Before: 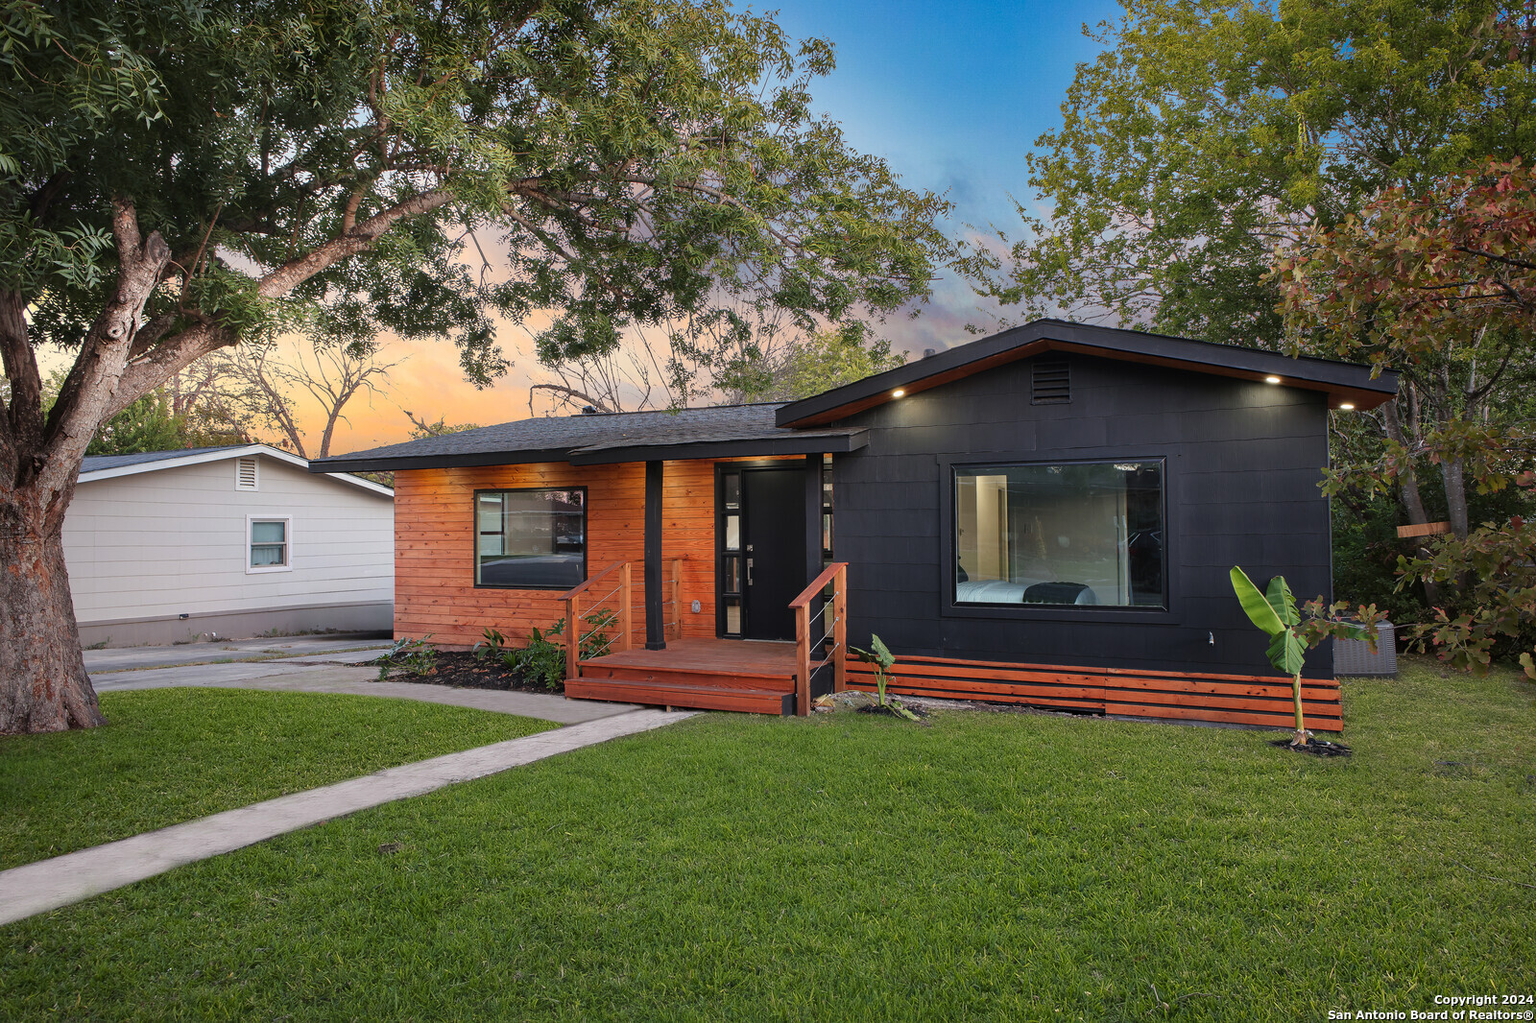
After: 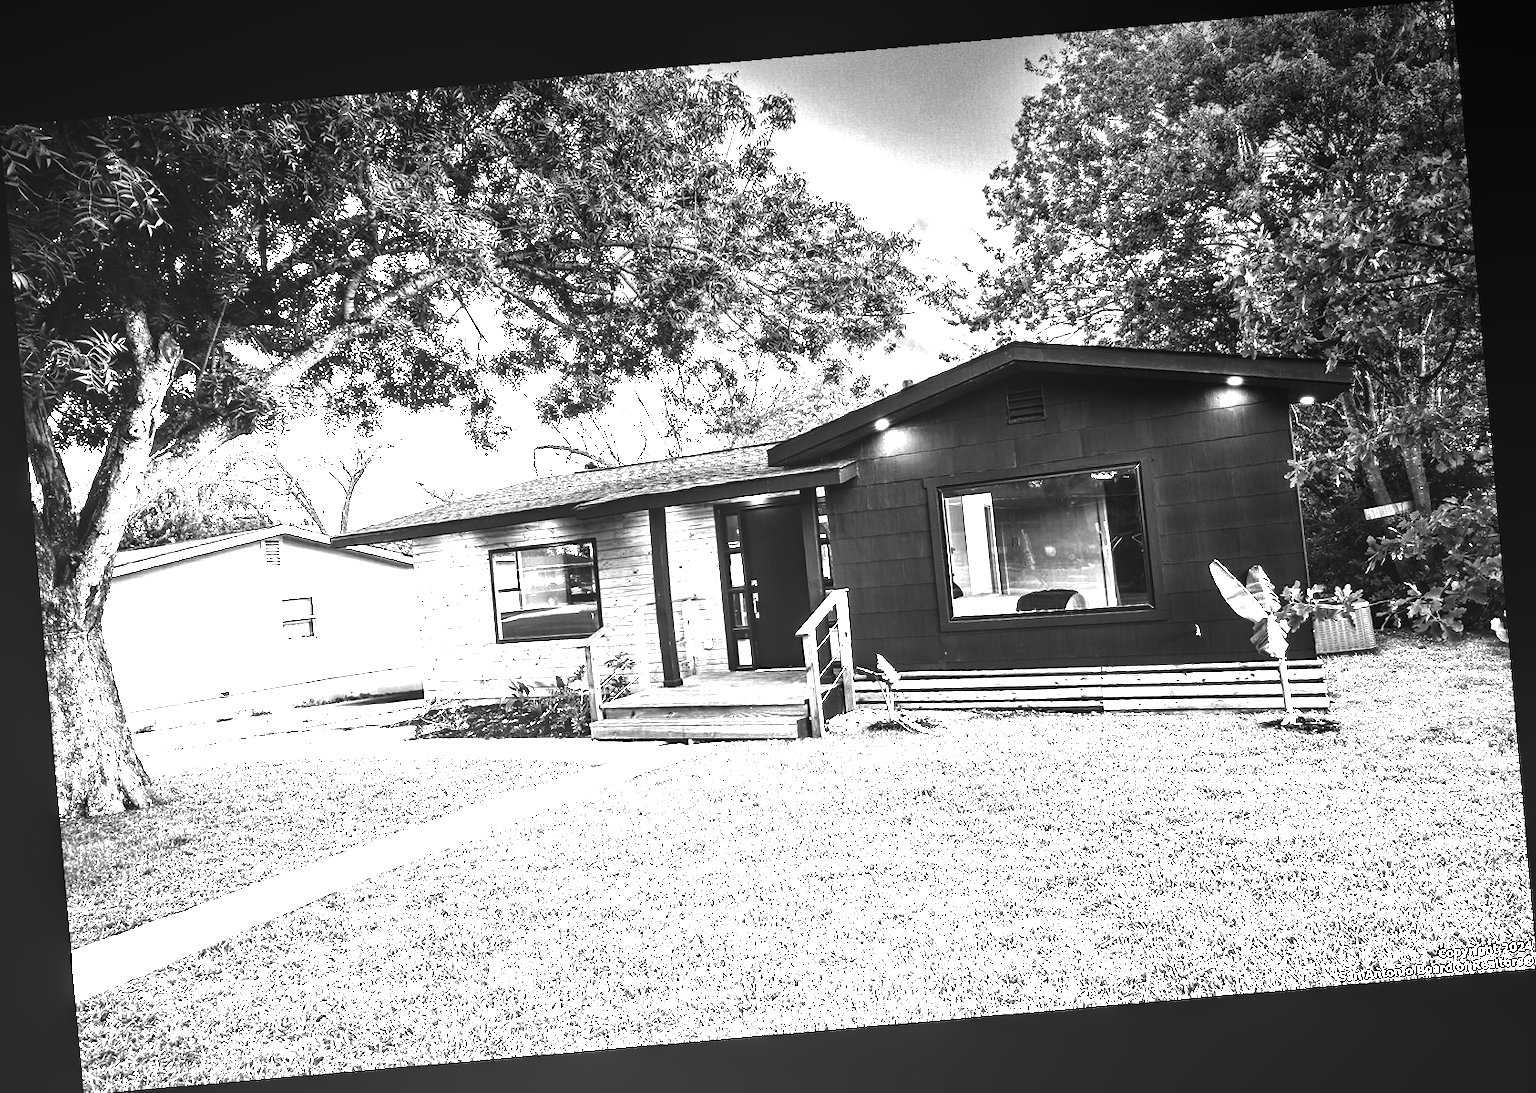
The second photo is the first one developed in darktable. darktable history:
exposure: black level correction 0, exposure 1.2 EV, compensate highlight preservation false
haze removal: compatibility mode true, adaptive false
tone equalizer: -8 EV -0.417 EV, -7 EV -0.389 EV, -6 EV -0.333 EV, -5 EV -0.222 EV, -3 EV 0.222 EV, -2 EV 0.333 EV, -1 EV 0.389 EV, +0 EV 0.417 EV, edges refinement/feathering 500, mask exposure compensation -1.57 EV, preserve details no
rotate and perspective: rotation -4.98°, automatic cropping off
graduated density: density -3.9 EV
contrast brightness saturation: contrast -0.03, brightness -0.59, saturation -1
local contrast: on, module defaults
